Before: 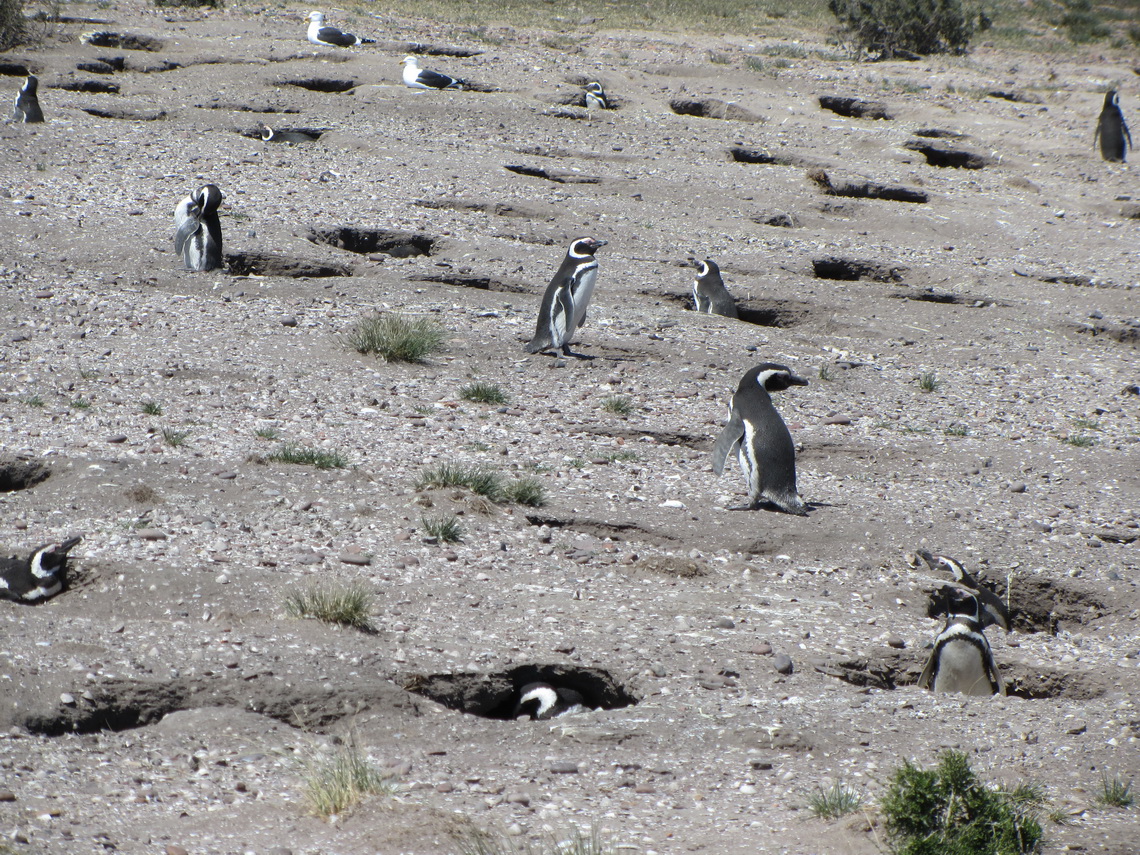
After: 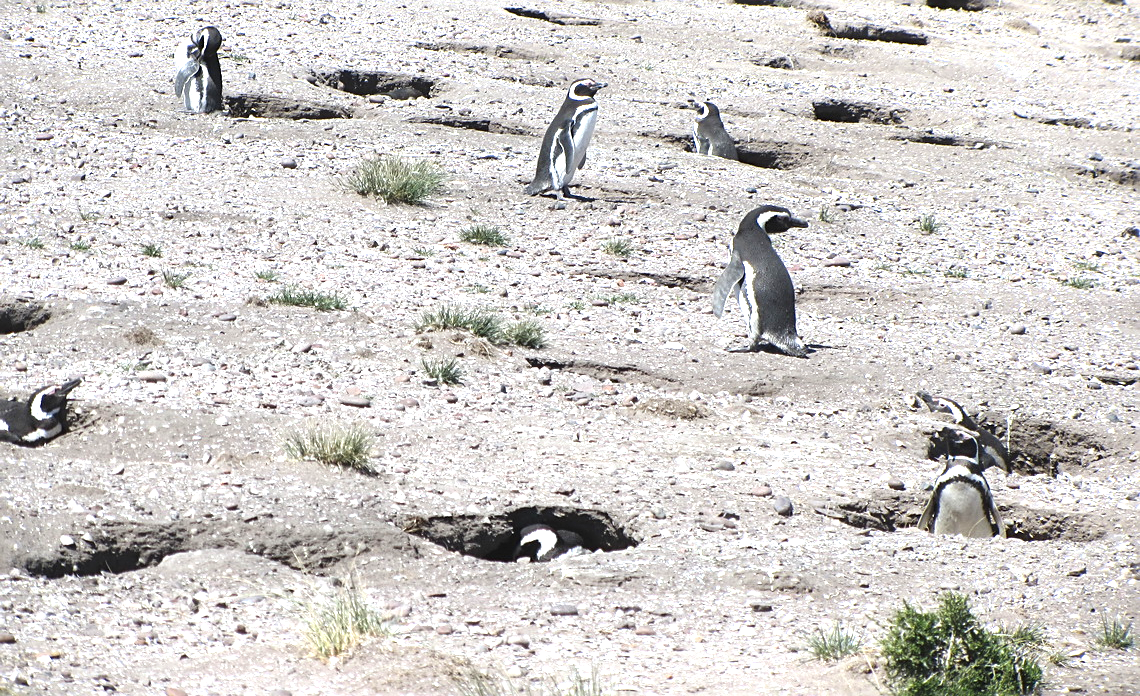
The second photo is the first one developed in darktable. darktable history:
sharpen: on, module defaults
crop and rotate: top 18.507%
exposure: black level correction -0.002, exposure 1.115 EV, compensate highlight preservation false
